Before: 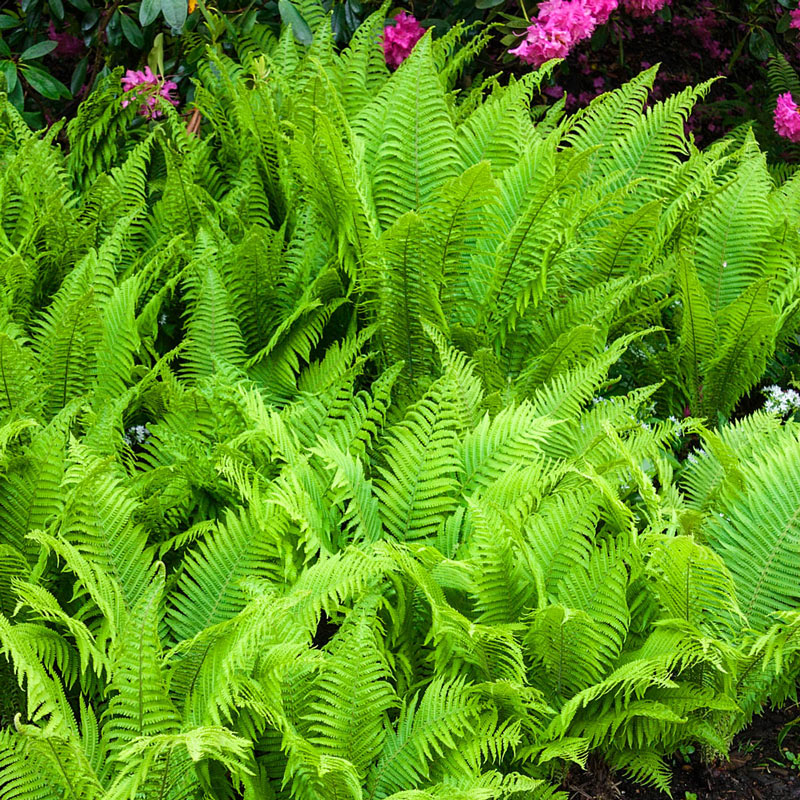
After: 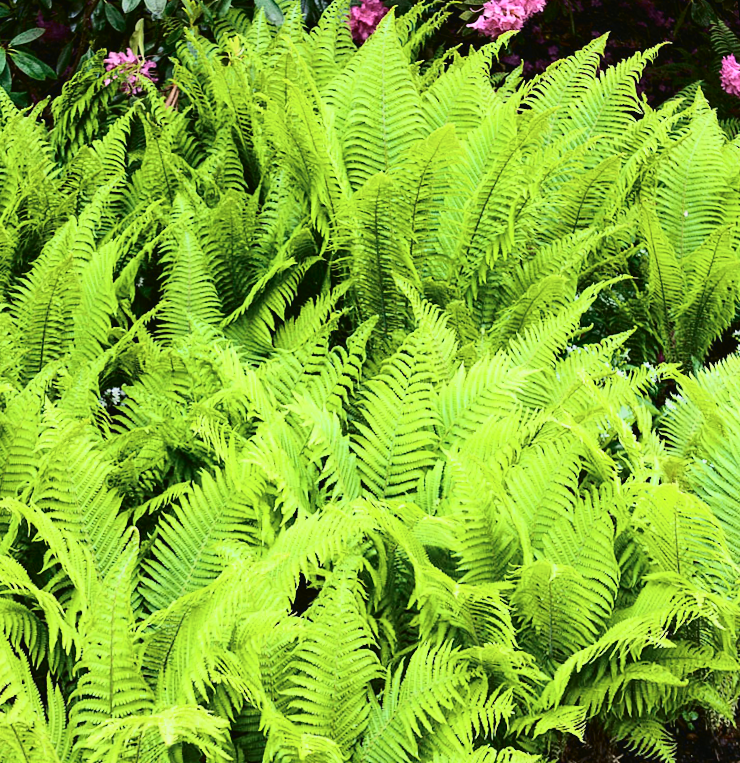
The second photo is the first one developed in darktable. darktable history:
contrast brightness saturation: contrast 0.1, saturation -0.36
rotate and perspective: rotation -1.68°, lens shift (vertical) -0.146, crop left 0.049, crop right 0.912, crop top 0.032, crop bottom 0.96
tone curve: curves: ch0 [(0.003, 0.023) (0.071, 0.052) (0.236, 0.197) (0.466, 0.557) (0.625, 0.761) (0.783, 0.9) (0.994, 0.968)]; ch1 [(0, 0) (0.262, 0.227) (0.417, 0.386) (0.469, 0.467) (0.502, 0.498) (0.528, 0.53) (0.573, 0.579) (0.605, 0.621) (0.644, 0.671) (0.686, 0.728) (0.994, 0.987)]; ch2 [(0, 0) (0.262, 0.188) (0.385, 0.353) (0.427, 0.424) (0.495, 0.493) (0.515, 0.54) (0.547, 0.561) (0.589, 0.613) (0.644, 0.748) (1, 1)], color space Lab, independent channels, preserve colors none
